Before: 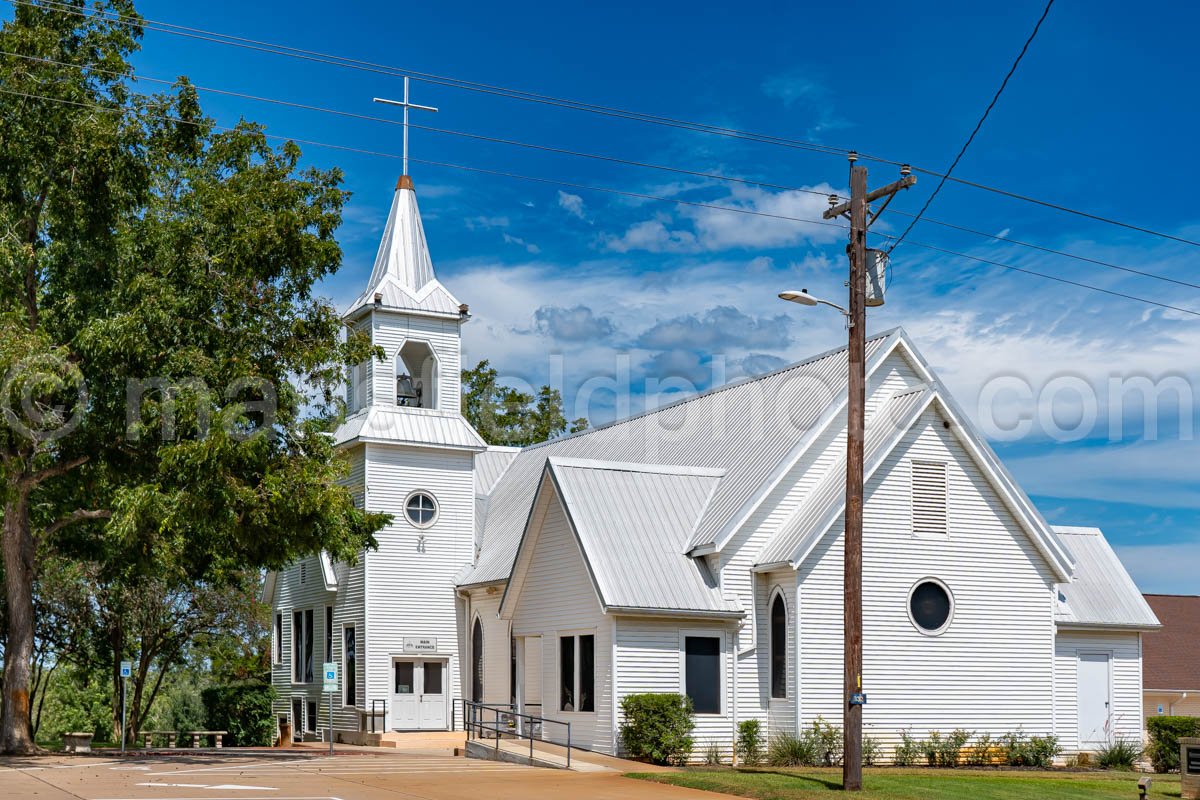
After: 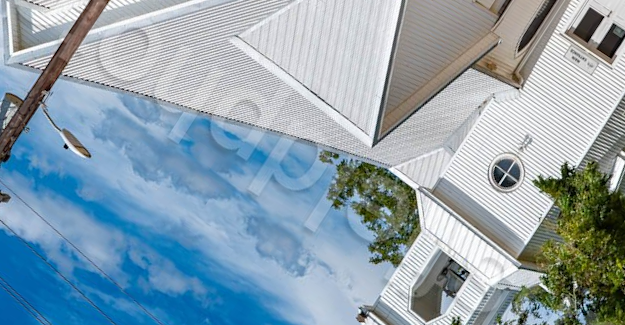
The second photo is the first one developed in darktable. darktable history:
crop and rotate: angle 146.96°, left 9.111%, top 15.628%, right 4.504%, bottom 16.942%
